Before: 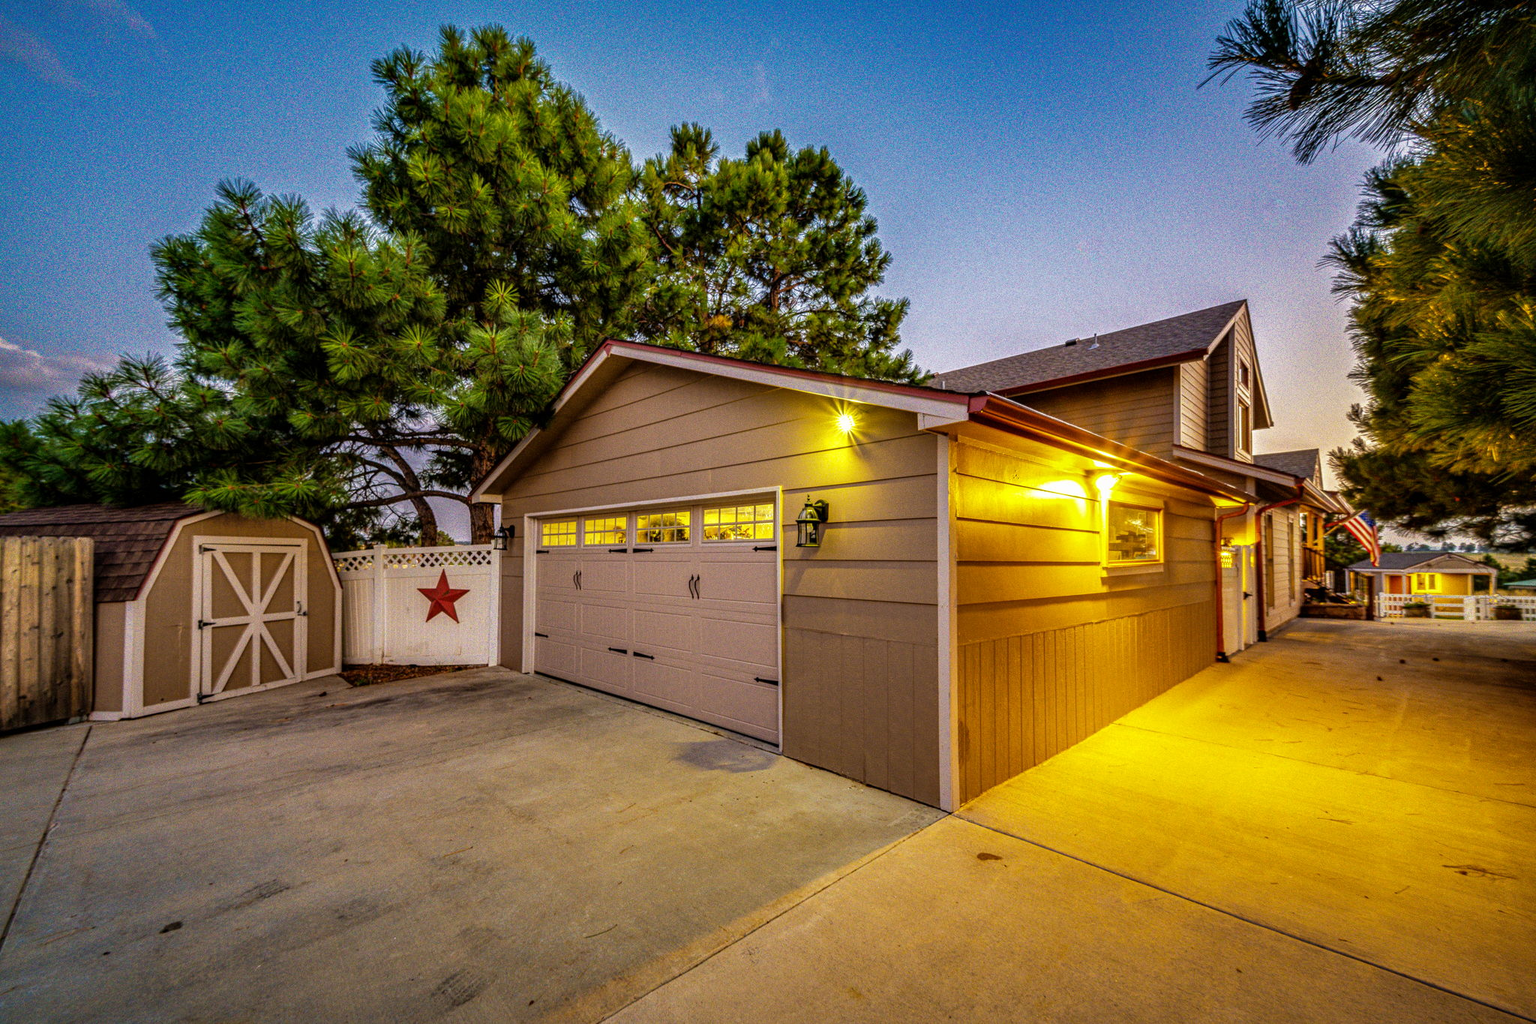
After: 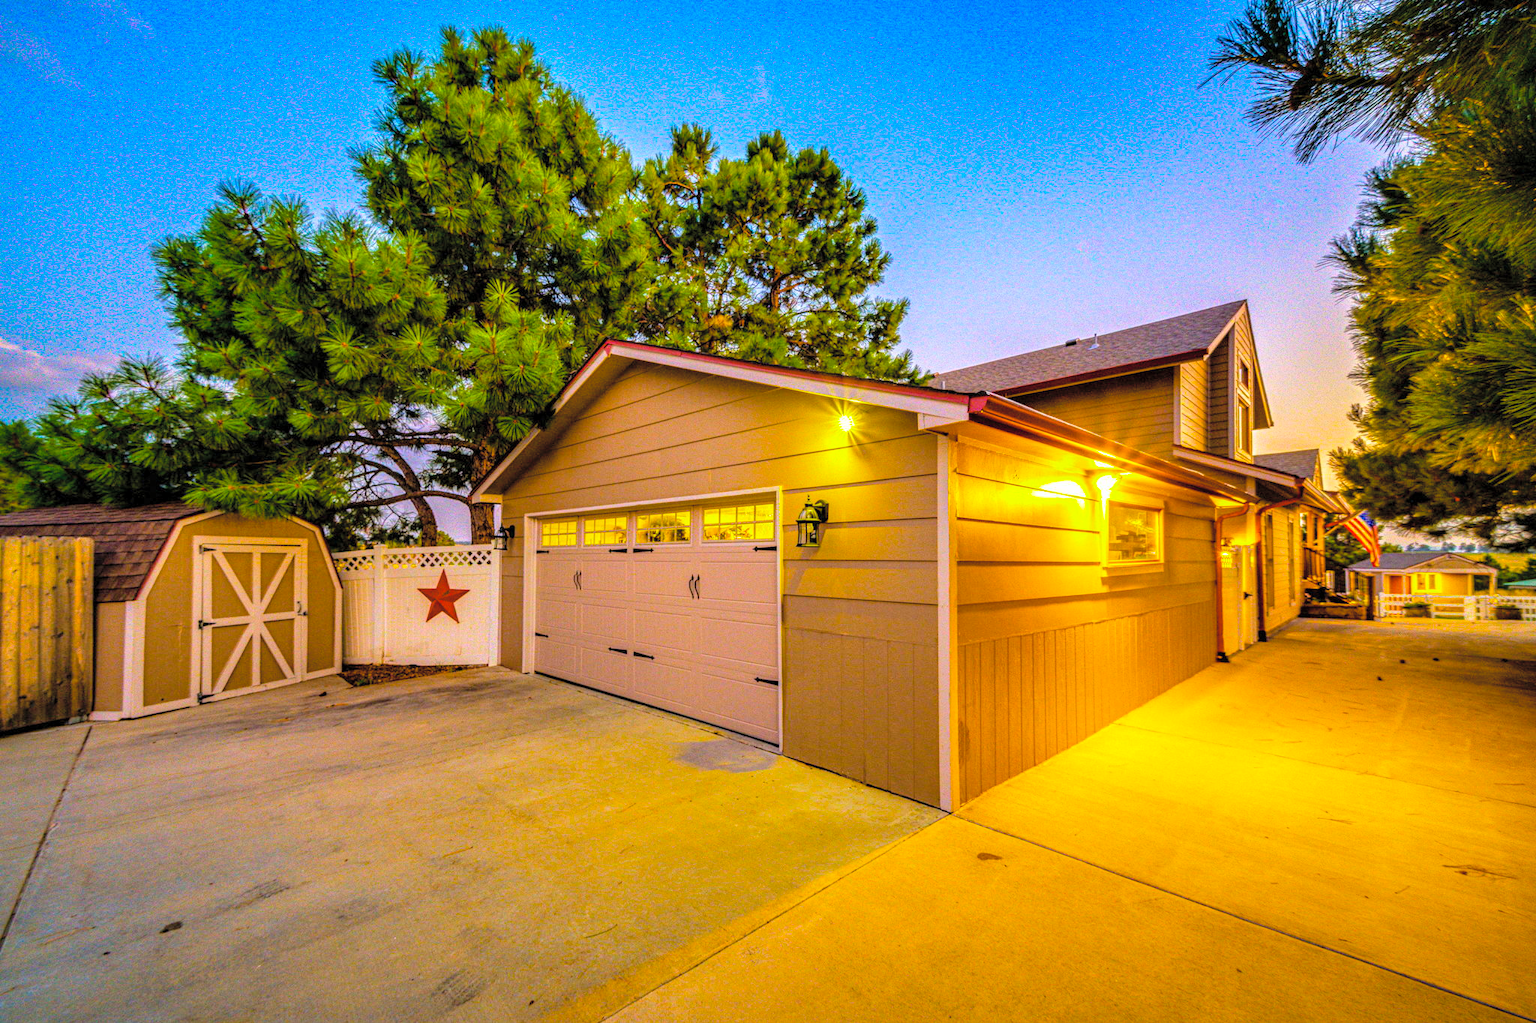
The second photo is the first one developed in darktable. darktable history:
color balance rgb: linear chroma grading › global chroma 10%, perceptual saturation grading › global saturation 40%, perceptual brilliance grading › global brilliance 30%, global vibrance 20%
global tonemap: drago (0.7, 100)
